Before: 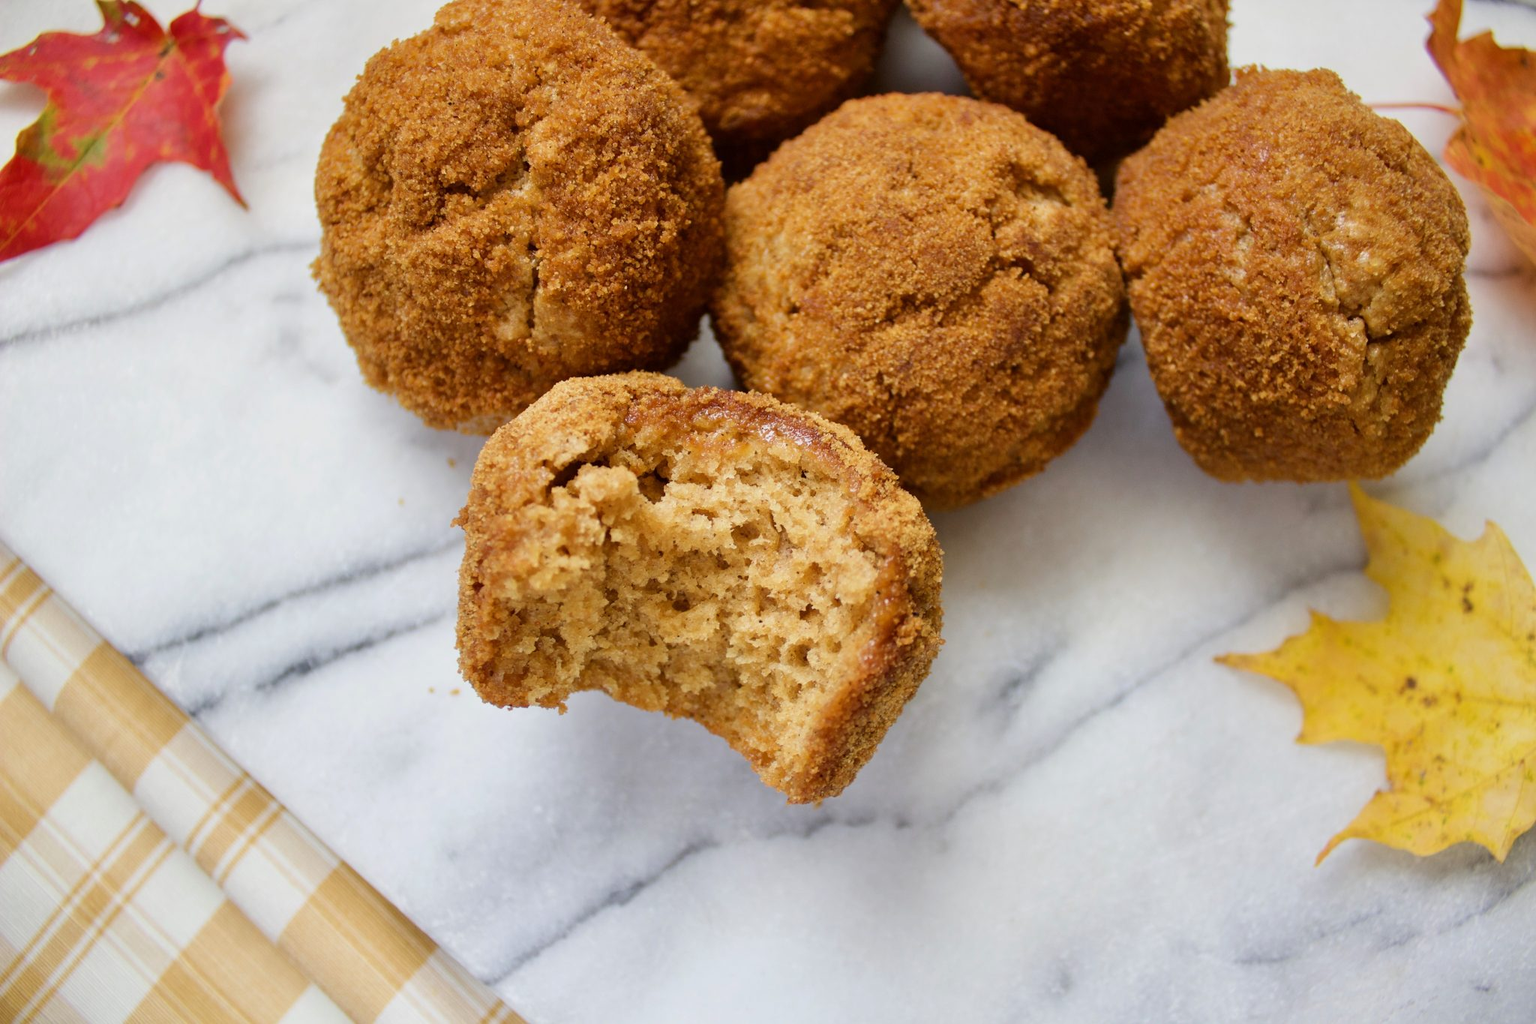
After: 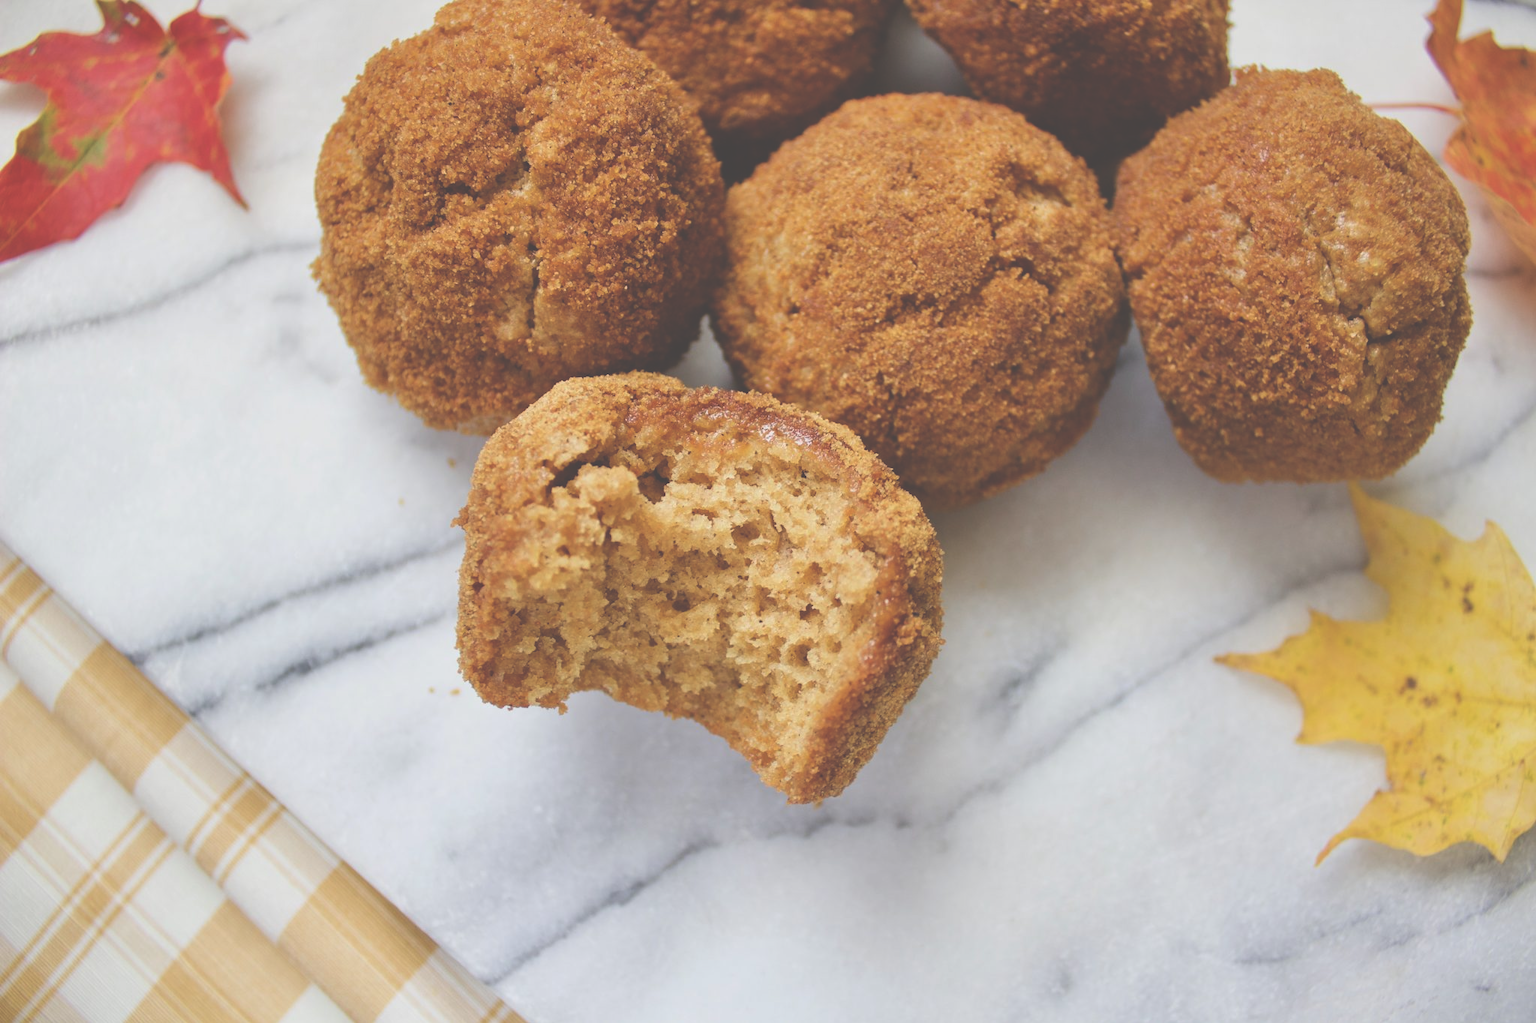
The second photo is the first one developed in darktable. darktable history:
exposure: black level correction -0.06, exposure -0.05 EV, compensate exposure bias true, compensate highlight preservation false
